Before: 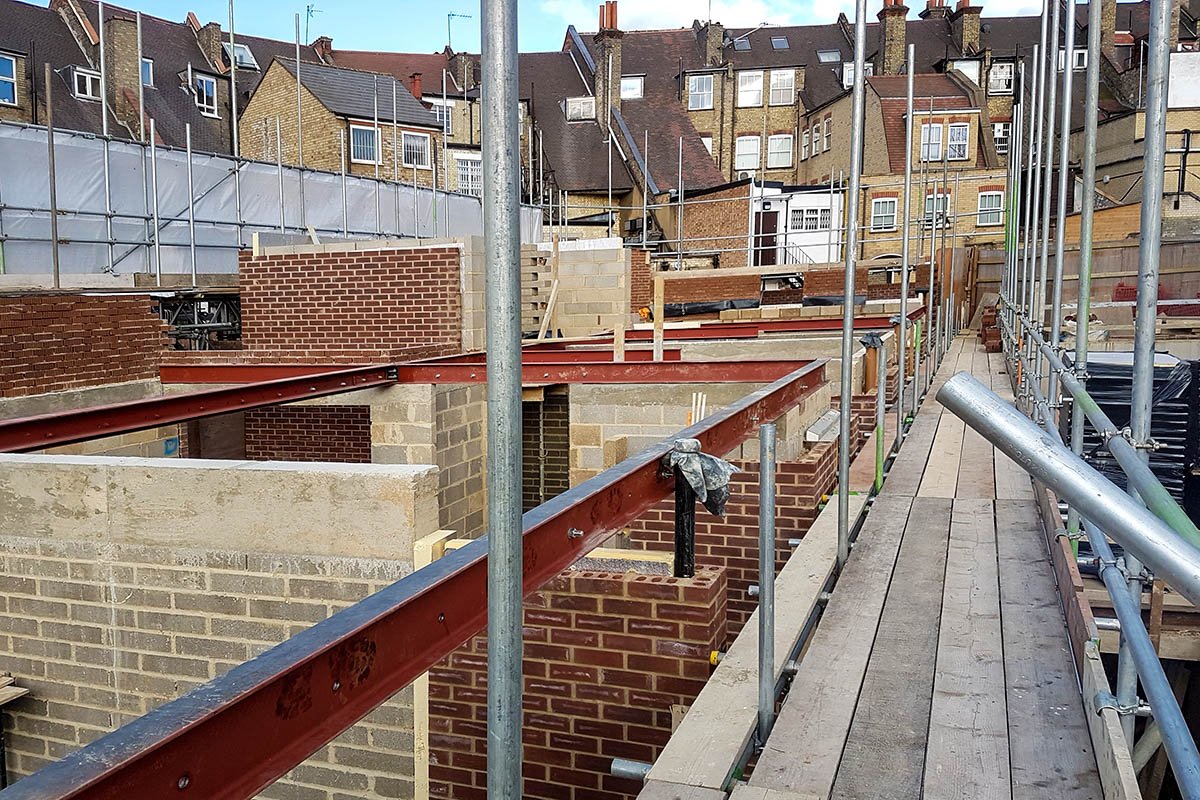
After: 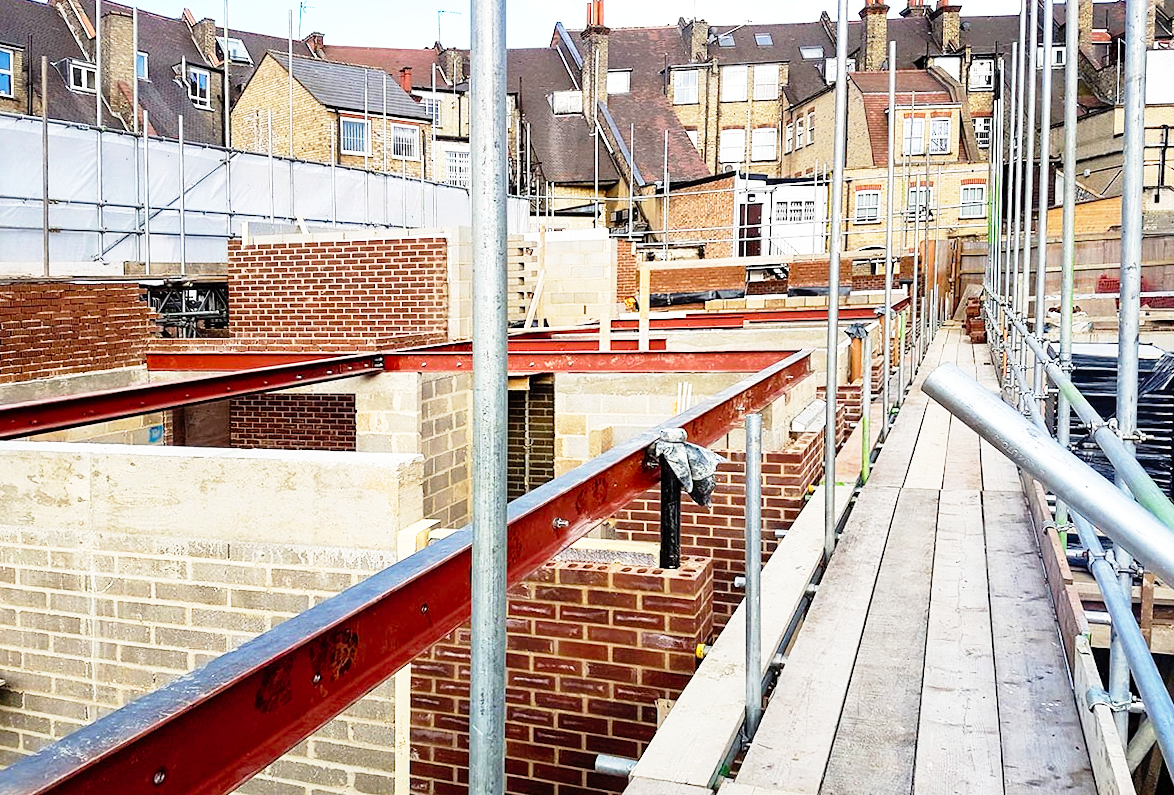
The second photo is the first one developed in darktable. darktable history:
rotate and perspective: rotation 0.226°, lens shift (vertical) -0.042, crop left 0.023, crop right 0.982, crop top 0.006, crop bottom 0.994
exposure: exposure 0 EV, compensate highlight preservation false
base curve: curves: ch0 [(0, 0) (0.012, 0.01) (0.073, 0.168) (0.31, 0.711) (0.645, 0.957) (1, 1)], preserve colors none
